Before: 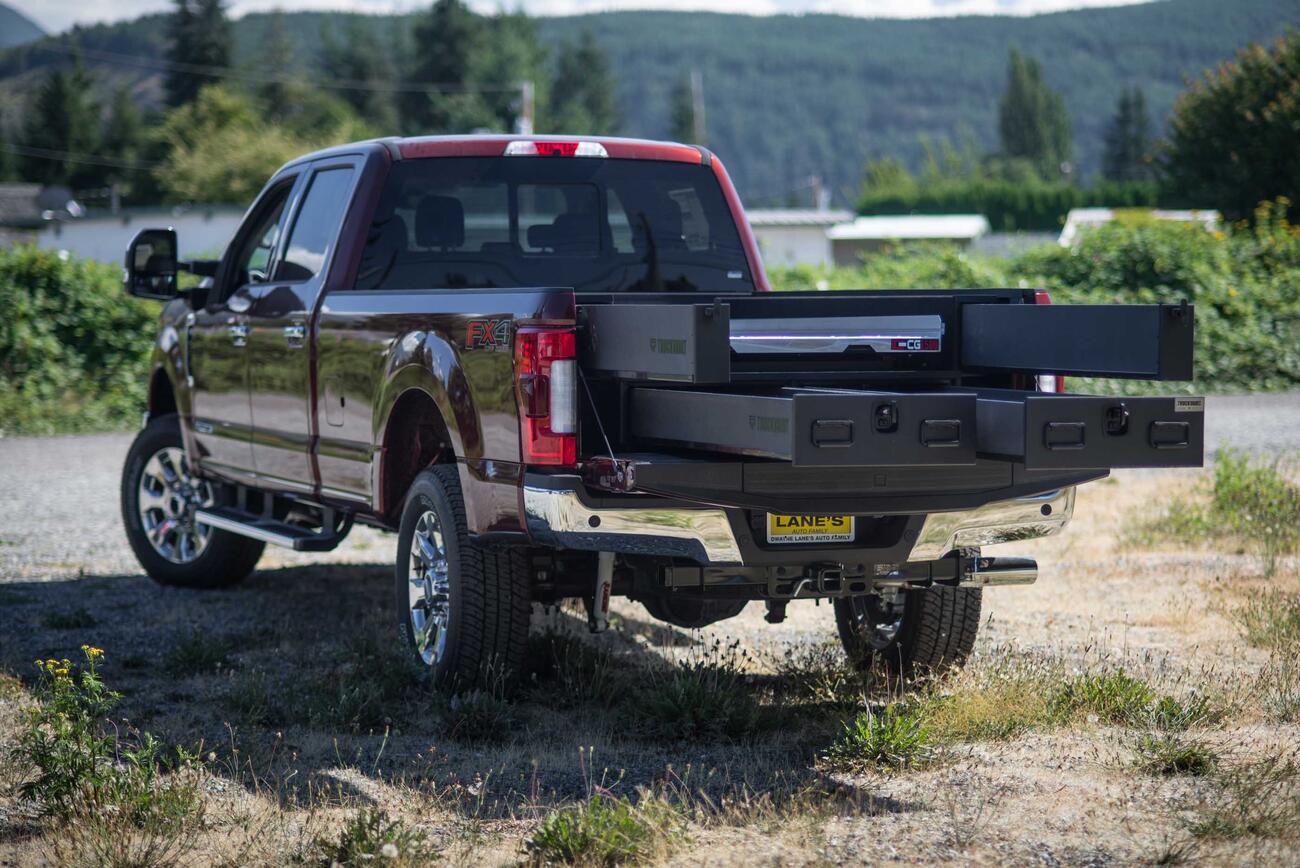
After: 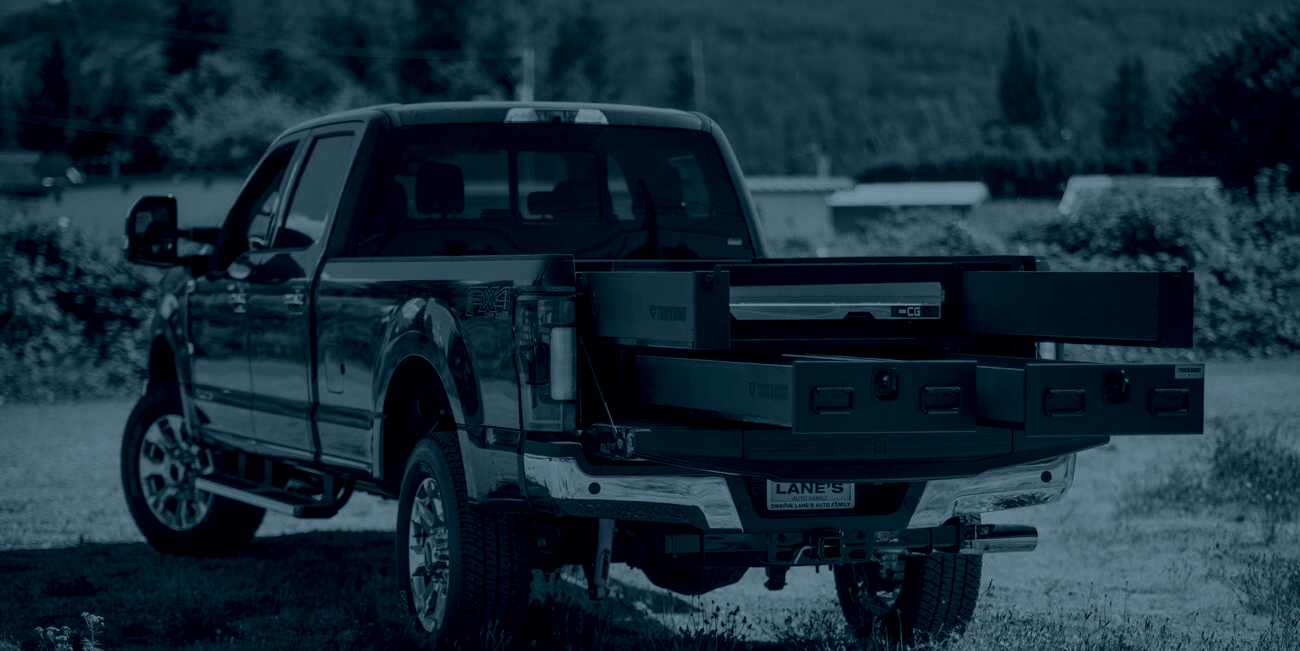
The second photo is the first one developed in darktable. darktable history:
local contrast: mode bilateral grid, contrast 50, coarseness 50, detail 150%, midtone range 0.2
colorize: hue 194.4°, saturation 29%, source mix 61.75%, lightness 3.98%, version 1
tone equalizer: on, module defaults
crop: top 3.857%, bottom 21.132%
